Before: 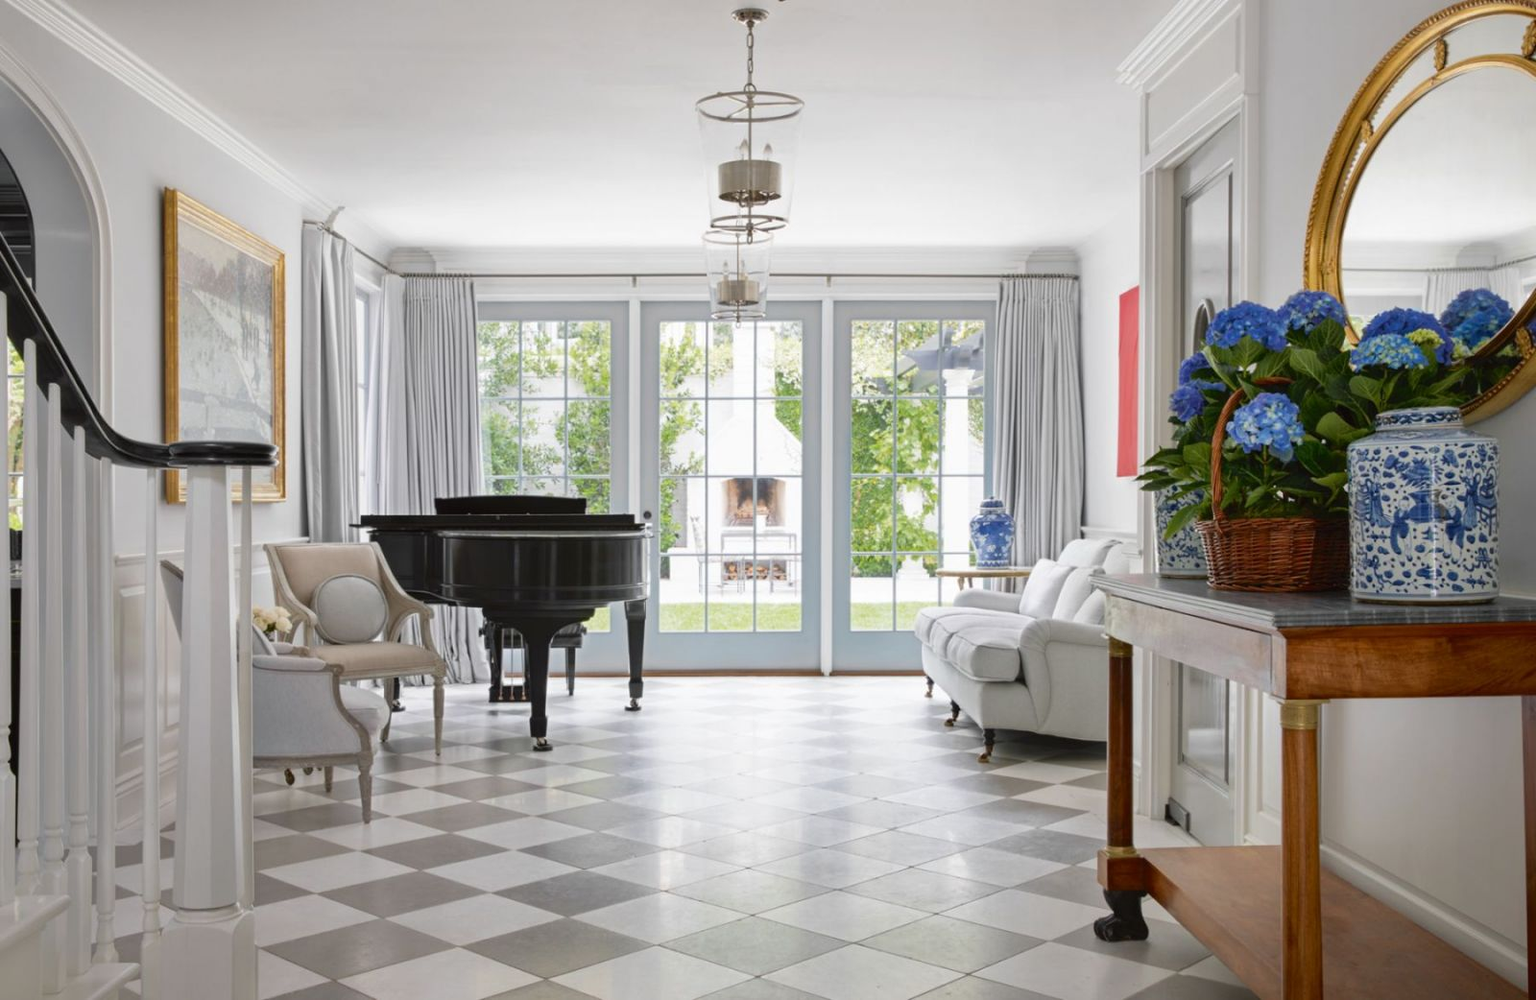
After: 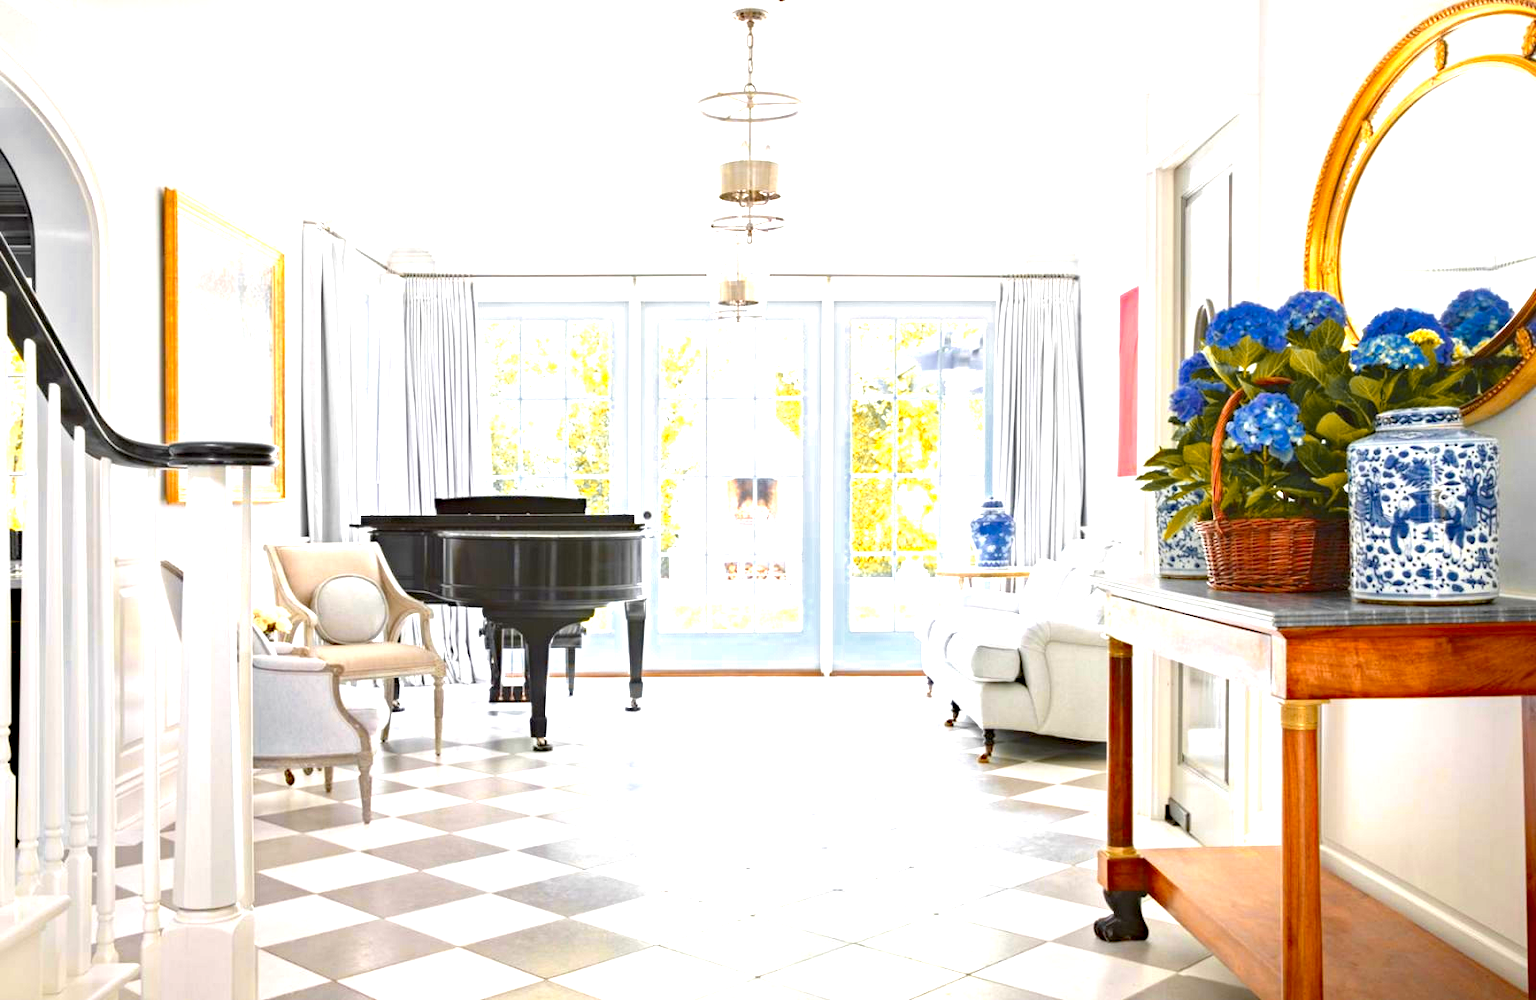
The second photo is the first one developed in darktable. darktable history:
exposure: black level correction 0, exposure 1.741 EV, compensate exposure bias true, compensate highlight preservation false
color zones: curves: ch0 [(0, 0.499) (0.143, 0.5) (0.286, 0.5) (0.429, 0.476) (0.571, 0.284) (0.714, 0.243) (0.857, 0.449) (1, 0.499)]; ch1 [(0, 0.532) (0.143, 0.645) (0.286, 0.696) (0.429, 0.211) (0.571, 0.504) (0.714, 0.493) (0.857, 0.495) (1, 0.532)]; ch2 [(0, 0.5) (0.143, 0.5) (0.286, 0.427) (0.429, 0.324) (0.571, 0.5) (0.714, 0.5) (0.857, 0.5) (1, 0.5)]
haze removal: compatibility mode true, adaptive false
